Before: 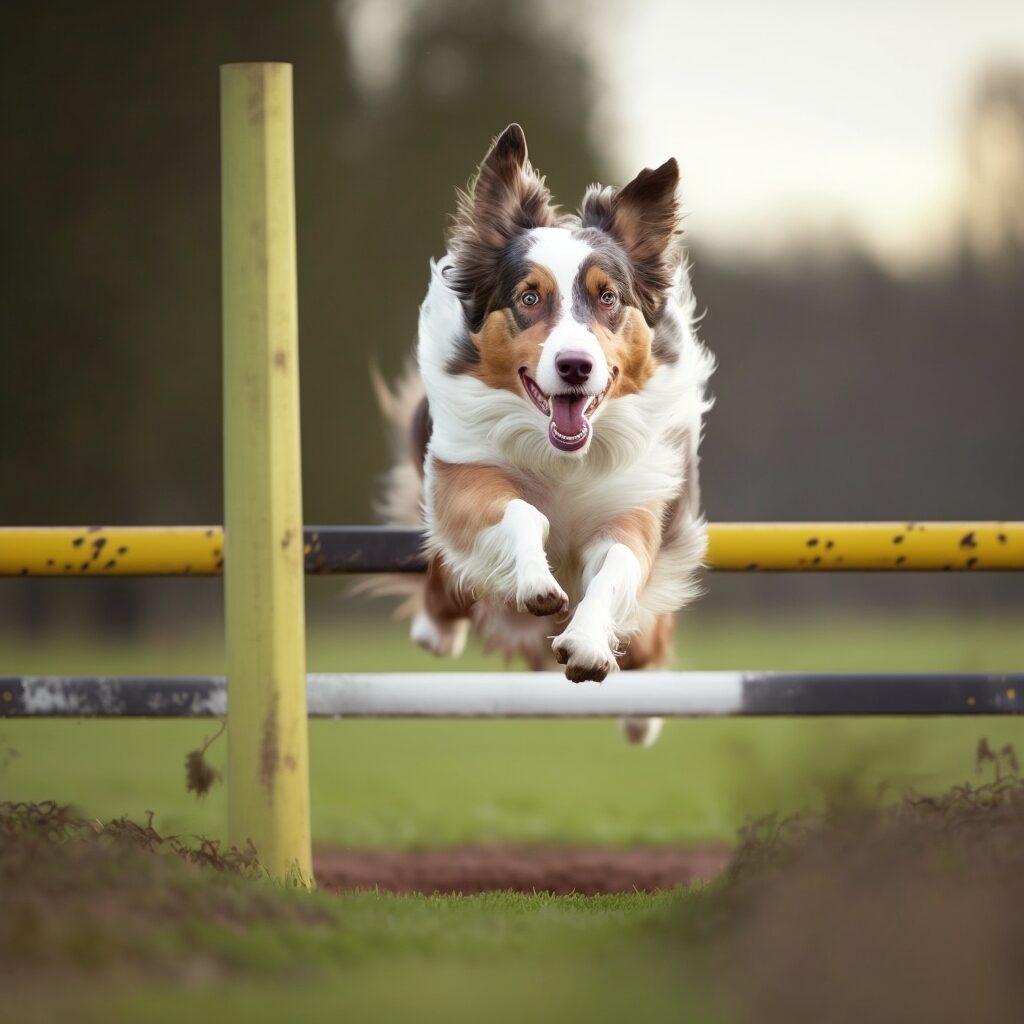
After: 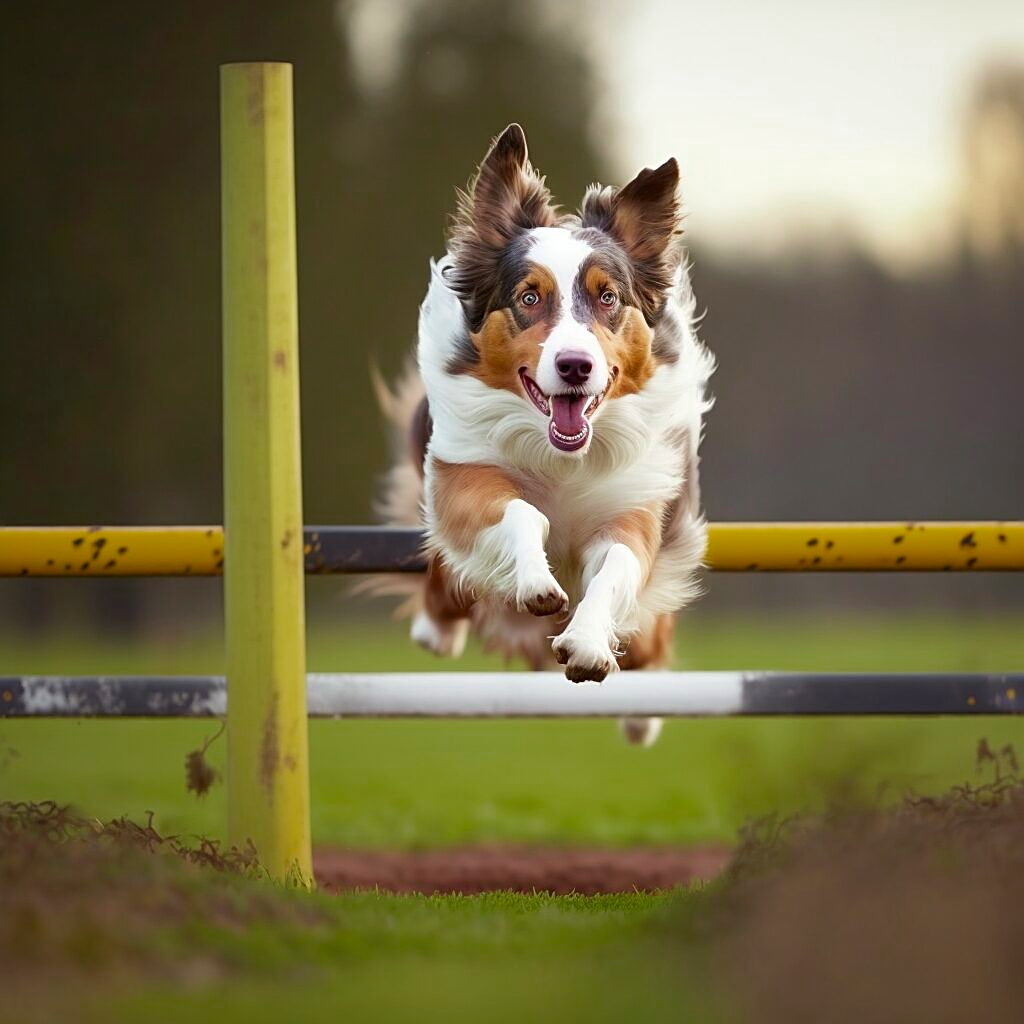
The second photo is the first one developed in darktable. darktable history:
color zones: curves: ch0 [(0, 0.425) (0.143, 0.422) (0.286, 0.42) (0.429, 0.419) (0.571, 0.419) (0.714, 0.42) (0.857, 0.422) (1, 0.425)]; ch1 [(0, 0.666) (0.143, 0.669) (0.286, 0.671) (0.429, 0.67) (0.571, 0.67) (0.714, 0.67) (0.857, 0.67) (1, 0.666)]
sharpen: on, module defaults
